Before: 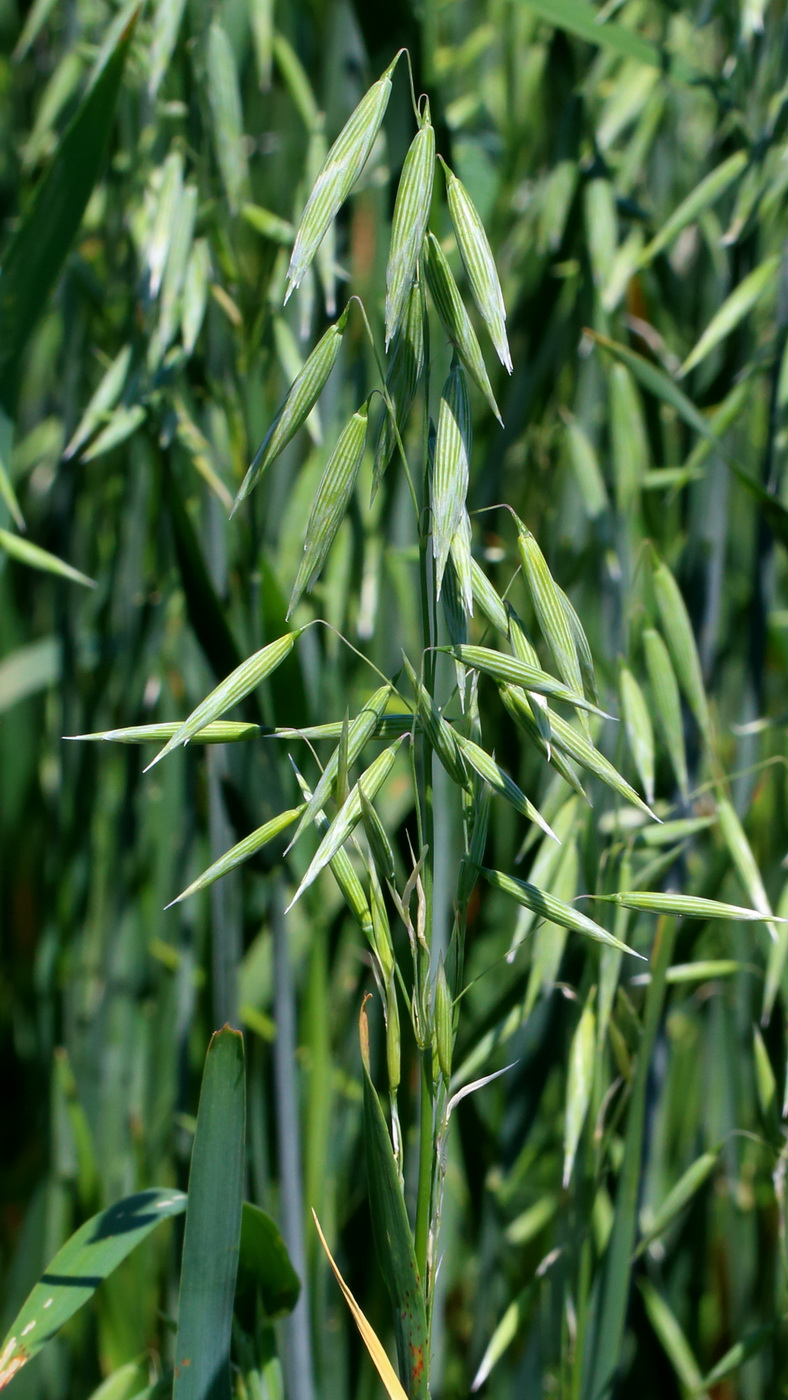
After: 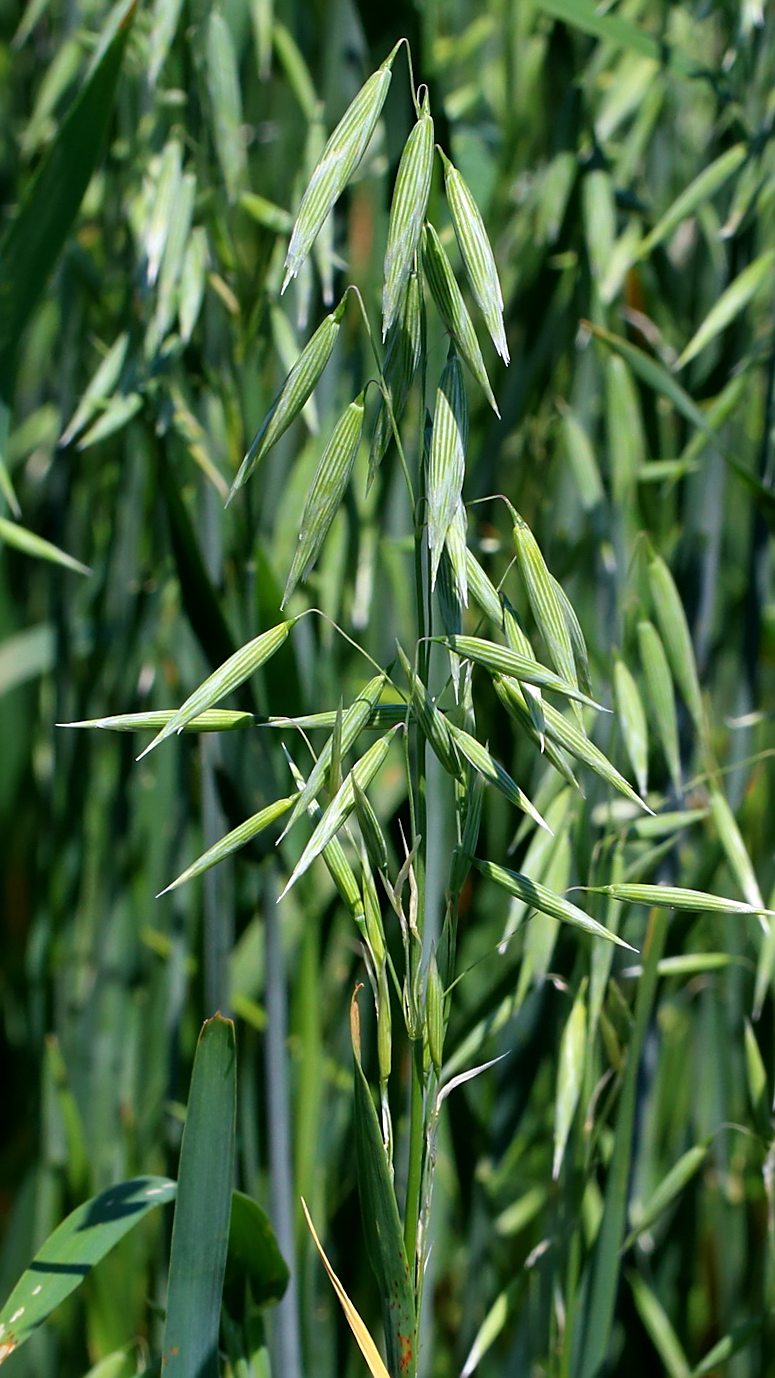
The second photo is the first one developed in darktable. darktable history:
crop and rotate: angle -0.5°
tone equalizer: on, module defaults
sharpen: on, module defaults
